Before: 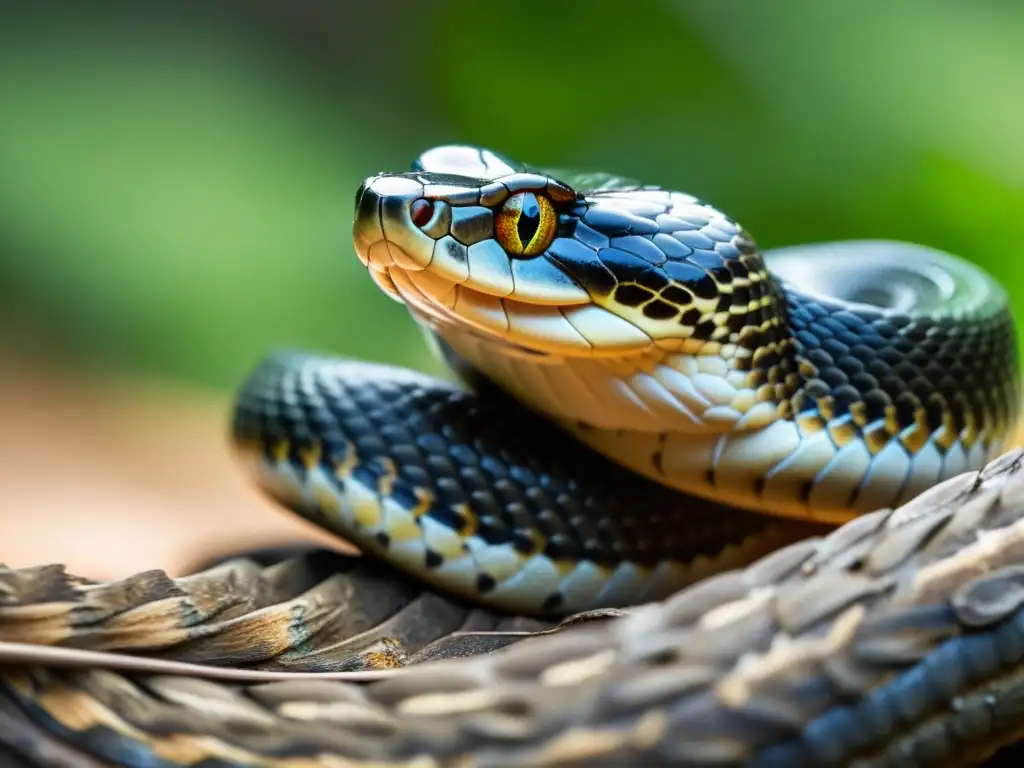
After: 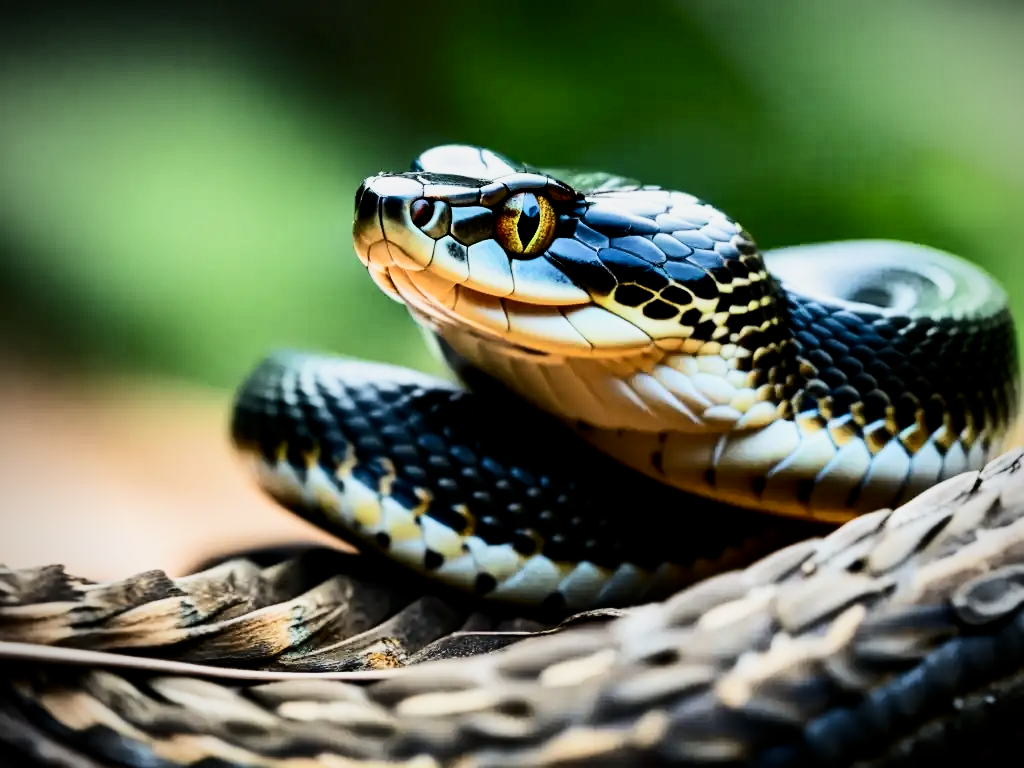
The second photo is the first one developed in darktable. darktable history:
contrast brightness saturation: contrast 0.295
tone equalizer: on, module defaults
vignetting: fall-off start 79.87%, unbound false
filmic rgb: black relative exposure -5.08 EV, white relative exposure 3.99 EV, hardness 2.89, contrast 1.3, highlights saturation mix -29.09%
